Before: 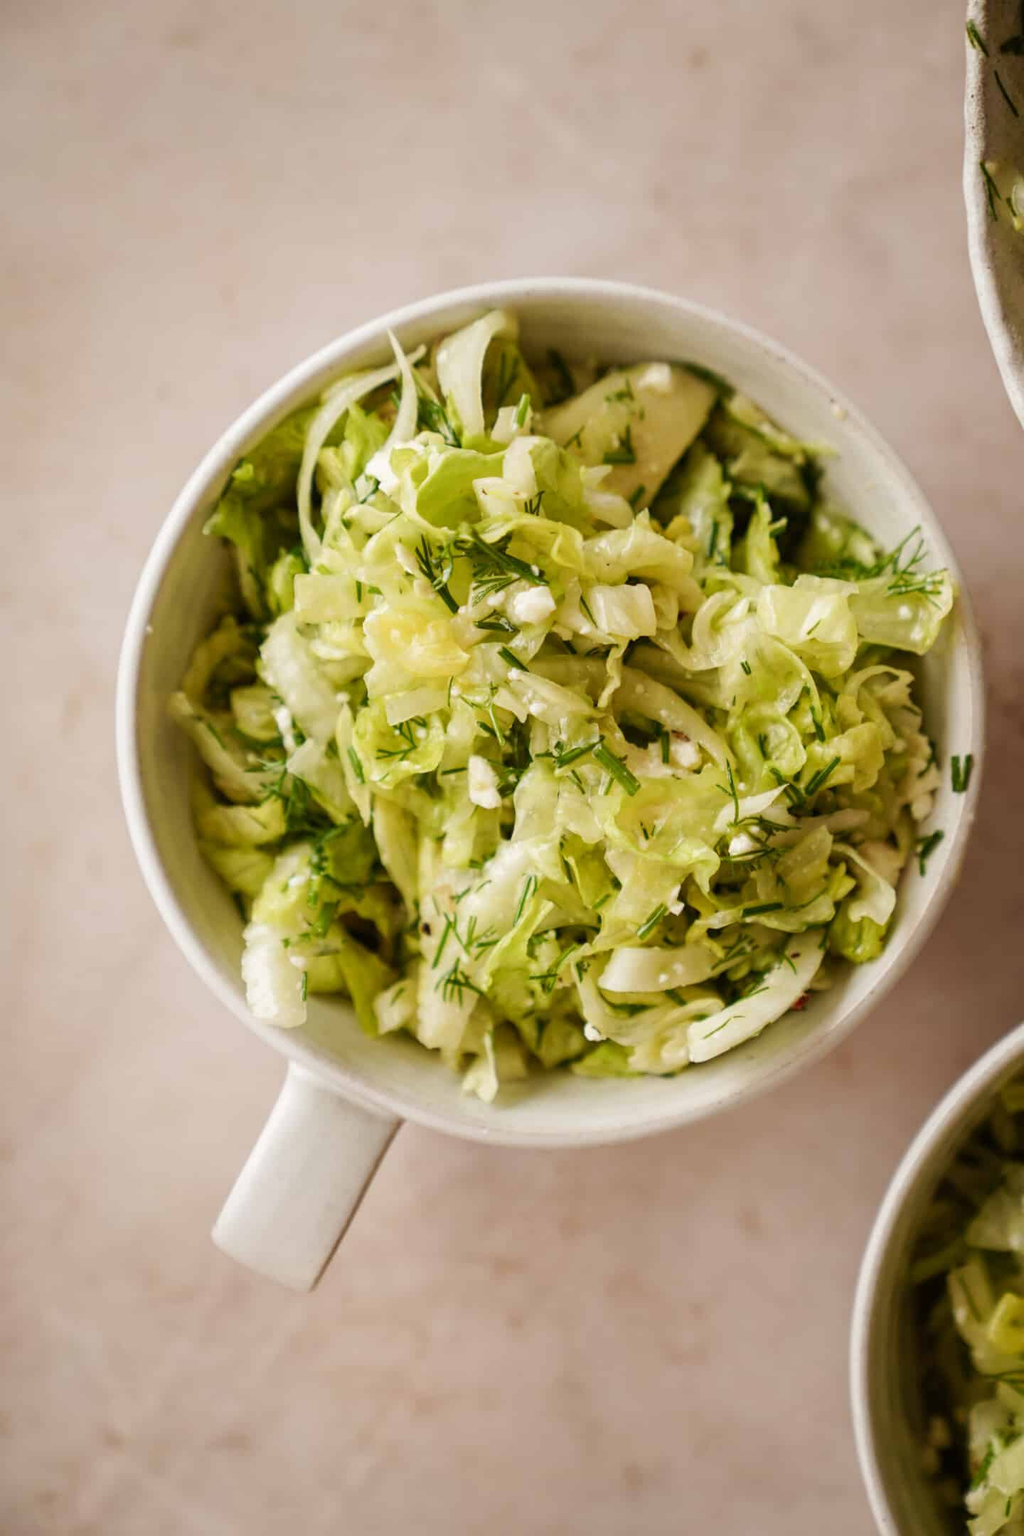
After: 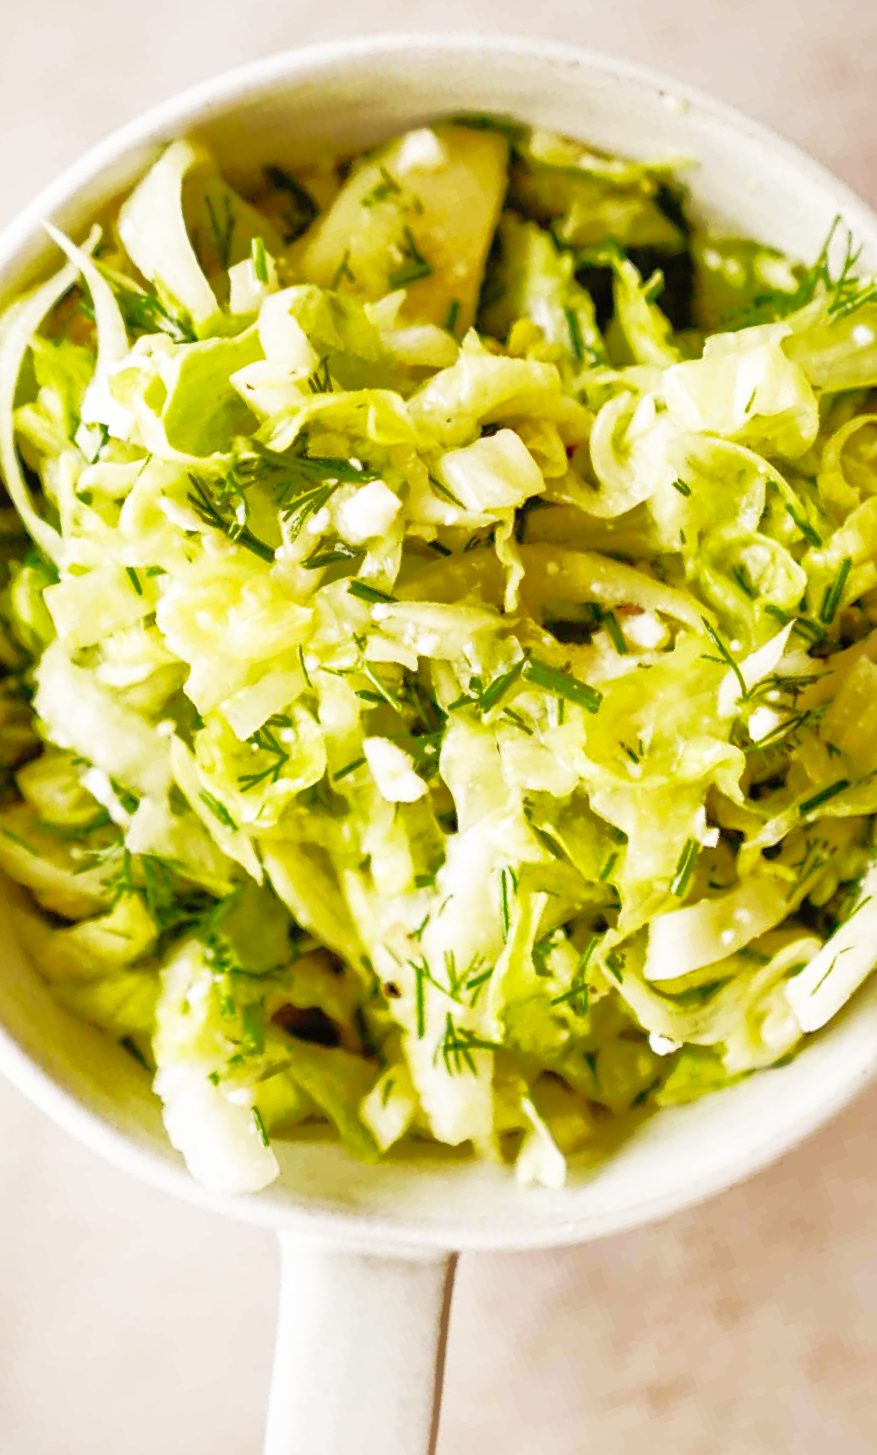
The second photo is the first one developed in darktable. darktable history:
base curve: curves: ch0 [(0, 0) (0.012, 0.01) (0.073, 0.168) (0.31, 0.711) (0.645, 0.957) (1, 1)], preserve colors none
crop and rotate: angle 20.8°, left 6.864%, right 3.758%, bottom 1.087%
shadows and highlights: shadows 40.28, highlights -59.73
